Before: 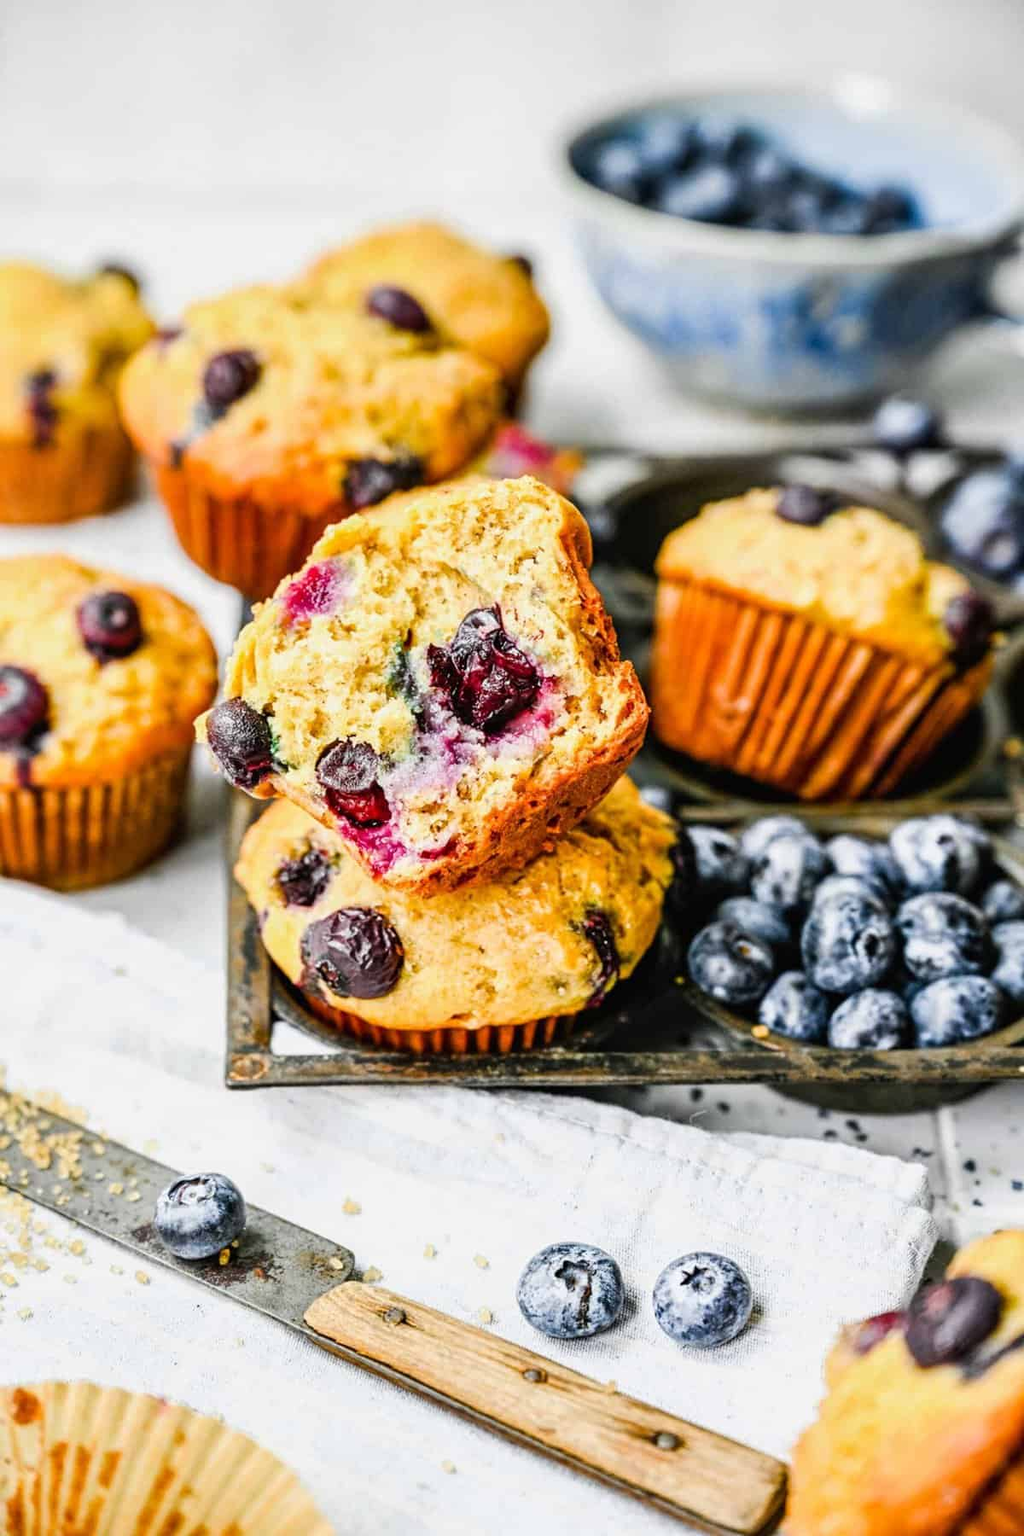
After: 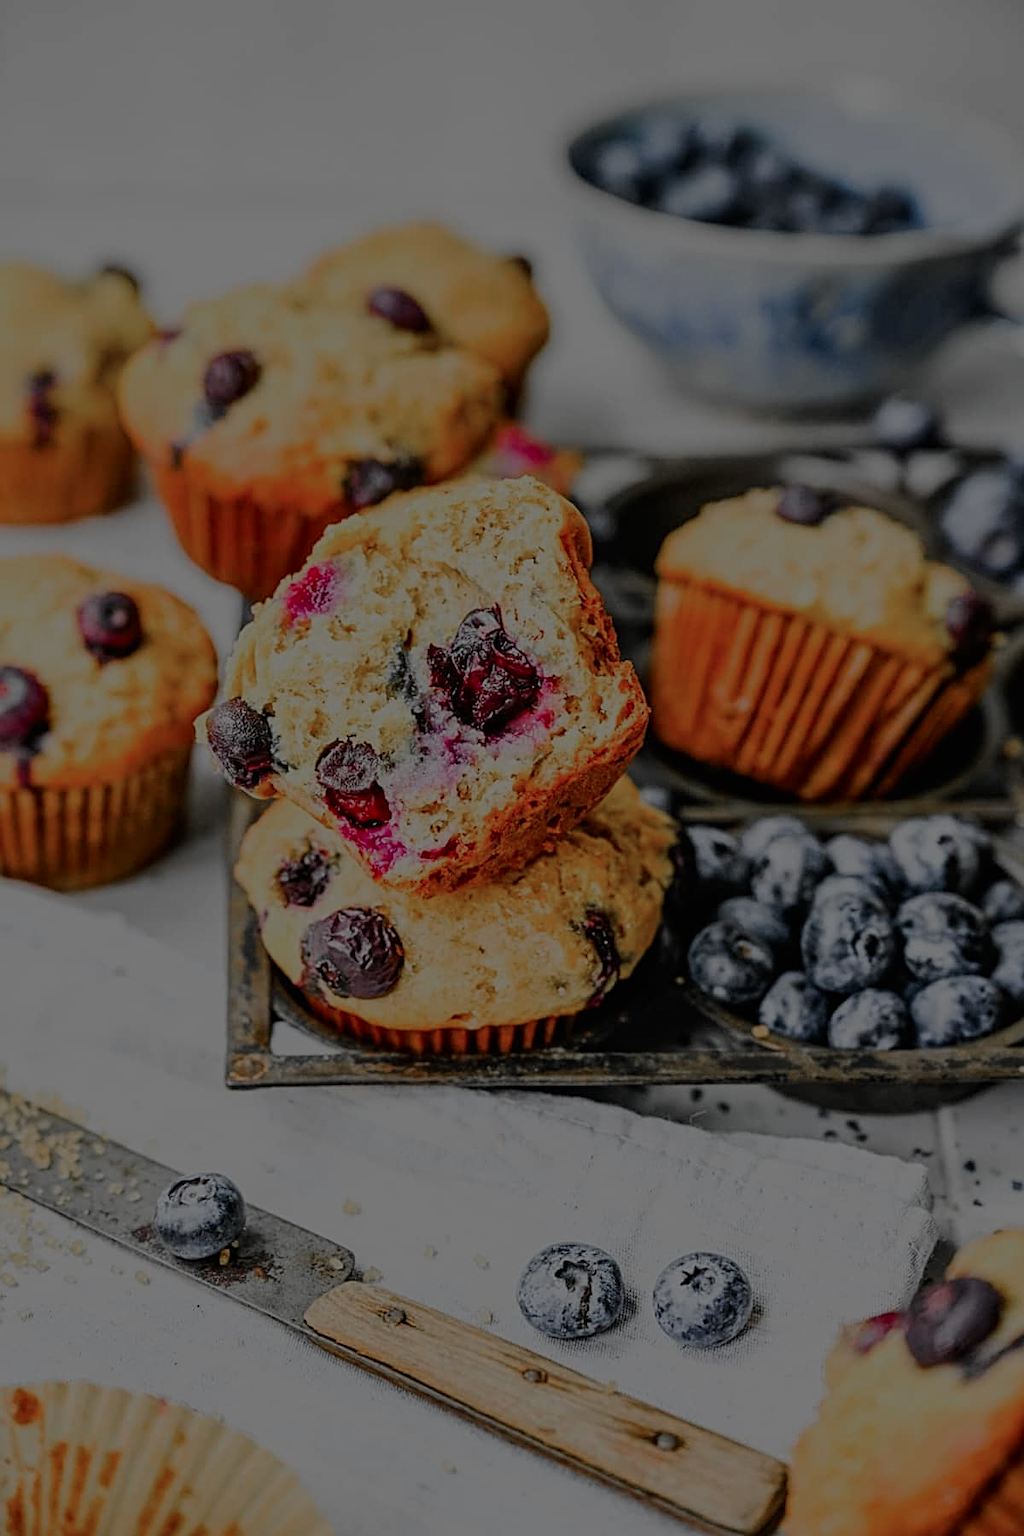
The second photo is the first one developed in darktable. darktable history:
color zones: curves: ch1 [(0, 0.679) (0.143, 0.647) (0.286, 0.261) (0.378, -0.011) (0.571, 0.396) (0.714, 0.399) (0.857, 0.406) (1, 0.679)]
sharpen: on, module defaults
color balance rgb: perceptual brilliance grading › global brilliance -48.39%
